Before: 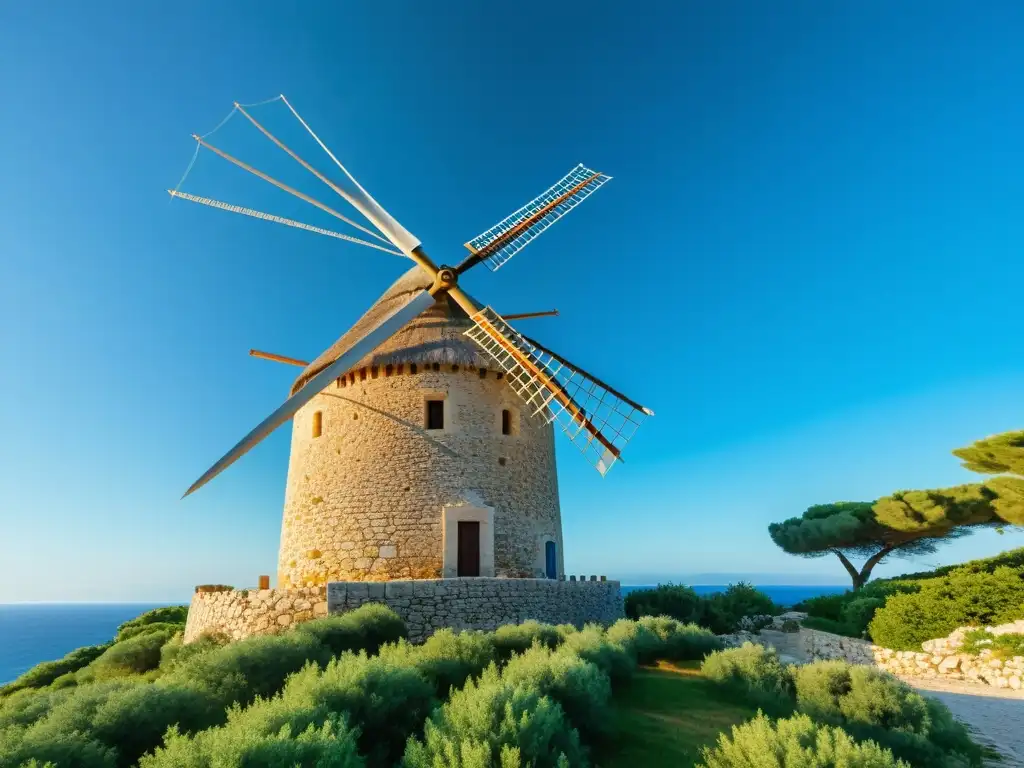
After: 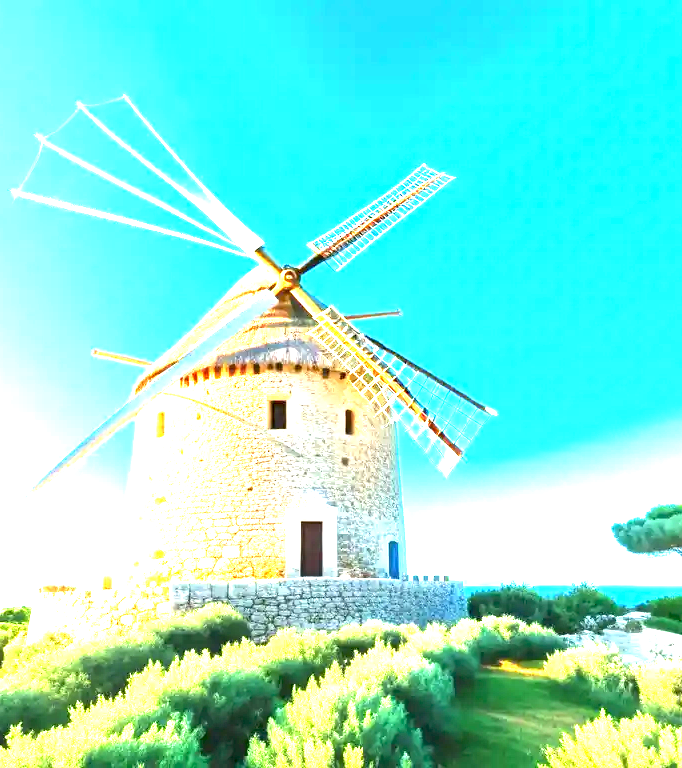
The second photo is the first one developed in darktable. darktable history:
crop: left 15.379%, right 17.928%
exposure: exposure 3.069 EV, compensate exposure bias true, compensate highlight preservation false
